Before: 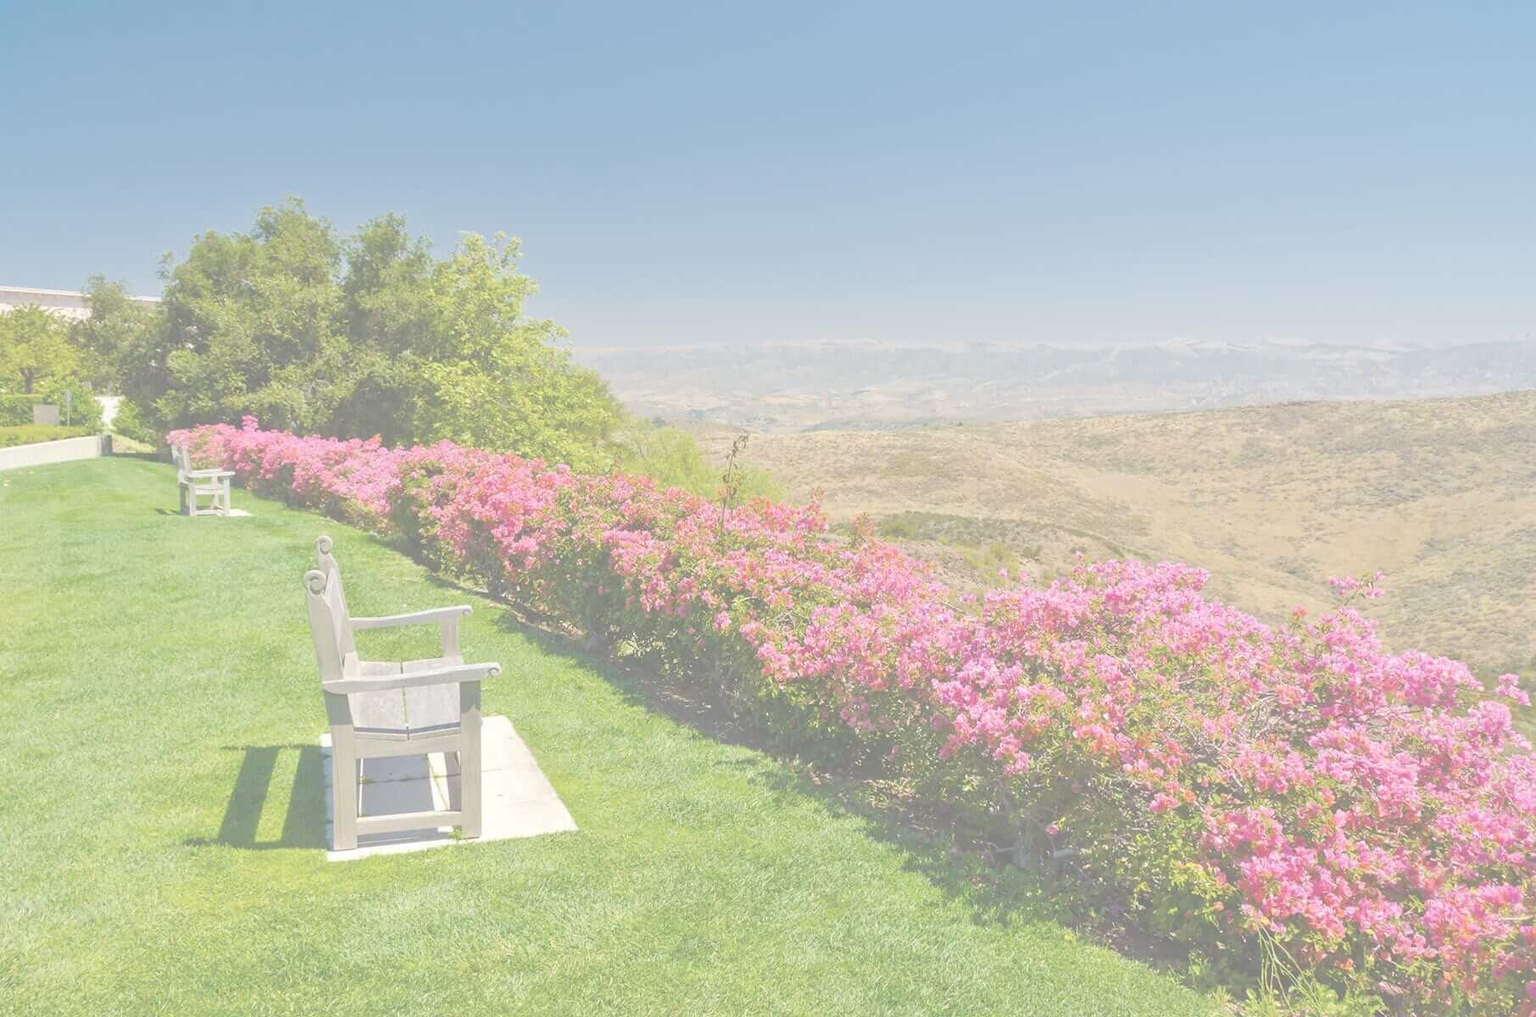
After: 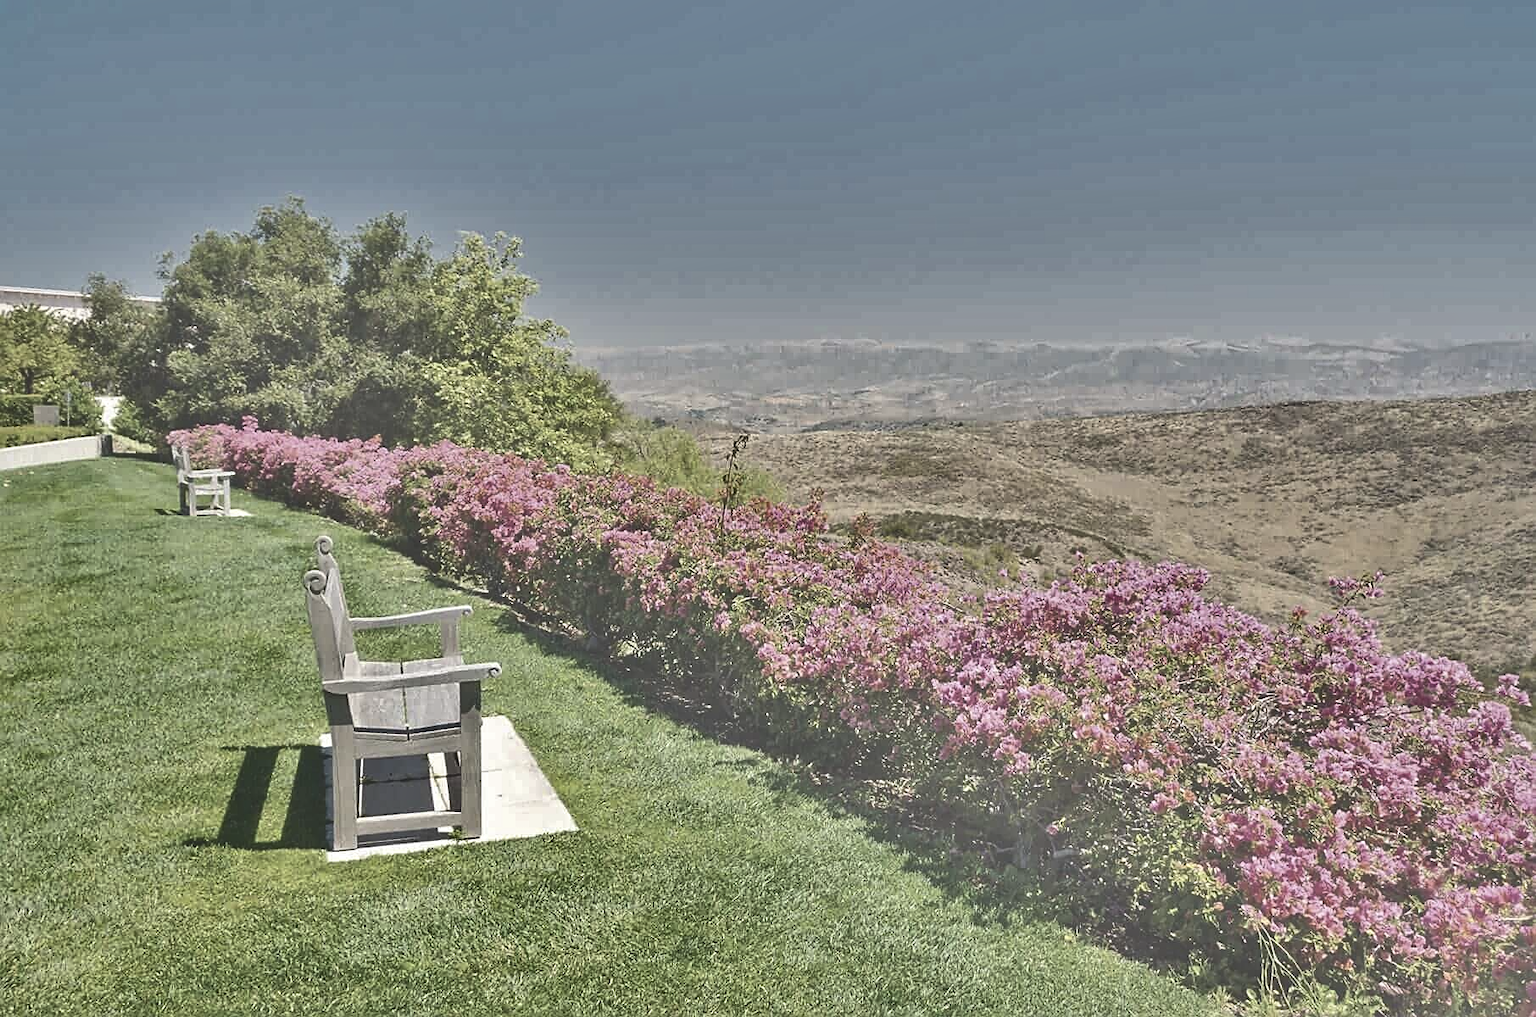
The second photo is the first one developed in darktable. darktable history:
contrast brightness saturation: contrast 0.102, saturation -0.375
sharpen: amount 0.494
tone equalizer: -7 EV 0.145 EV, -6 EV 0.63 EV, -5 EV 1.16 EV, -4 EV 1.33 EV, -3 EV 1.15 EV, -2 EV 0.6 EV, -1 EV 0.153 EV
shadows and highlights: shadows 20.78, highlights -81.52, soften with gaussian
